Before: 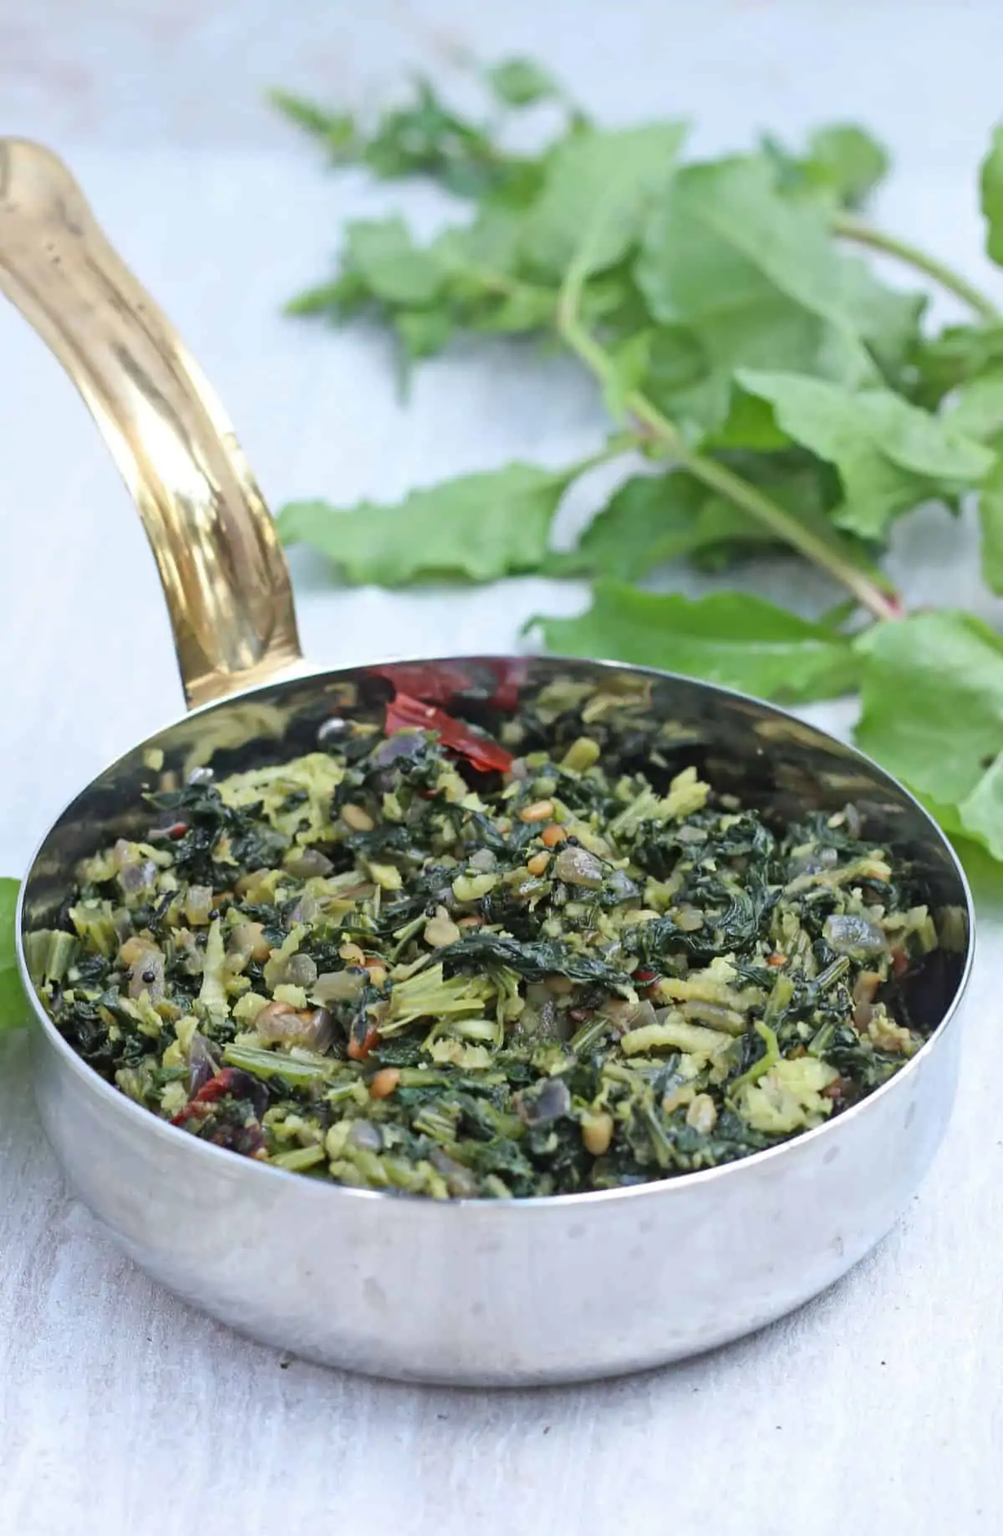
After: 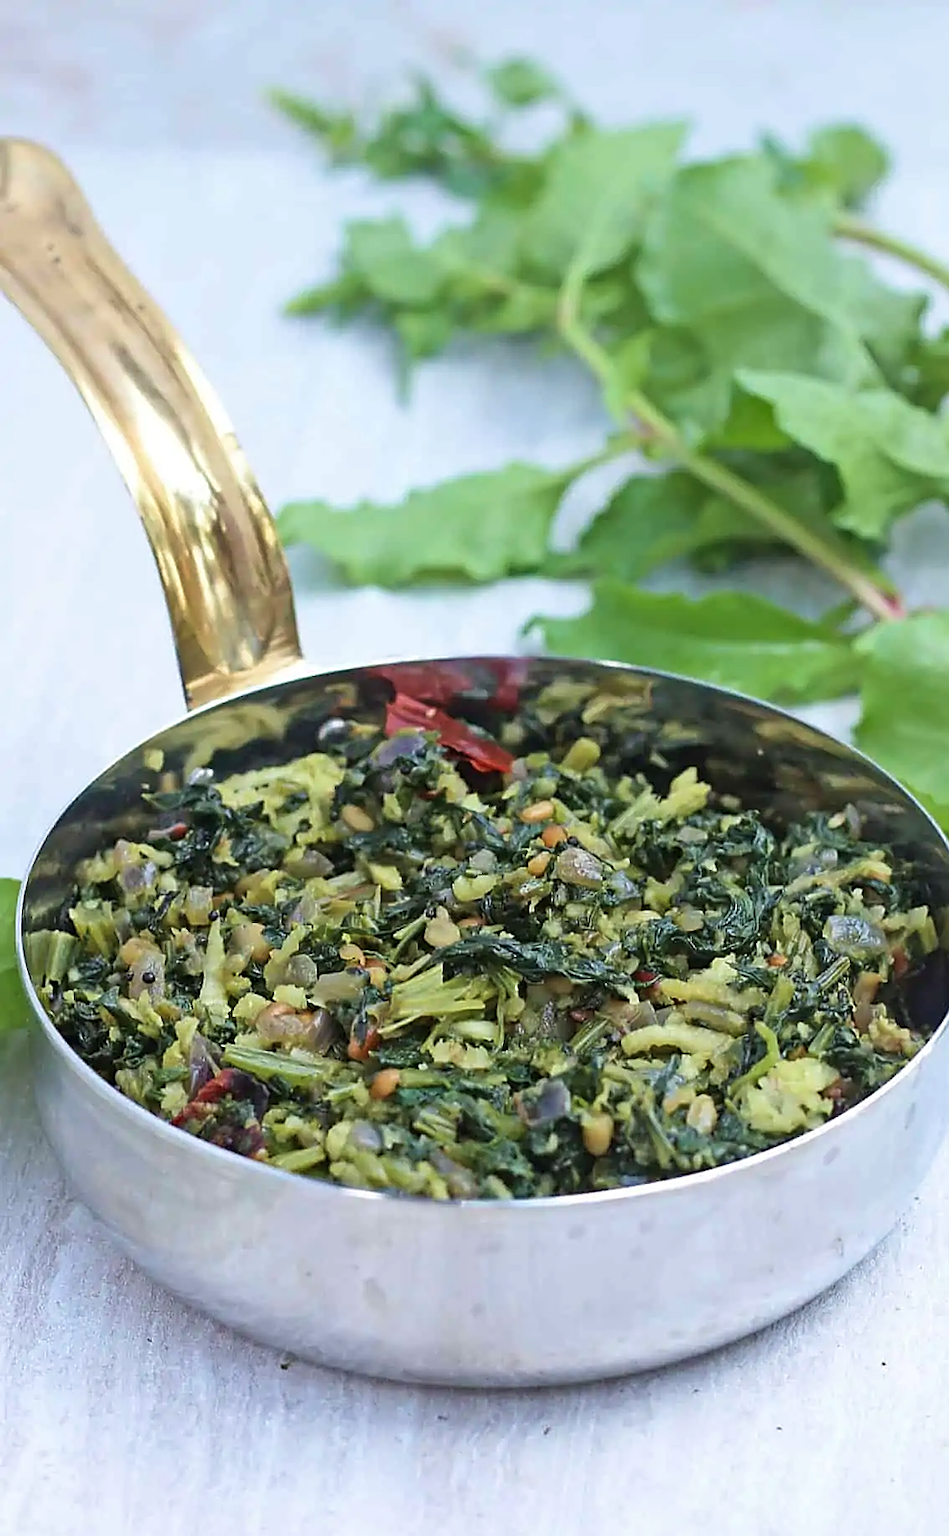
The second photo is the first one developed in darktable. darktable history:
sharpen: radius 1.429, amount 1.258, threshold 0.621
velvia: on, module defaults
crop and rotate: left 0%, right 5.292%
